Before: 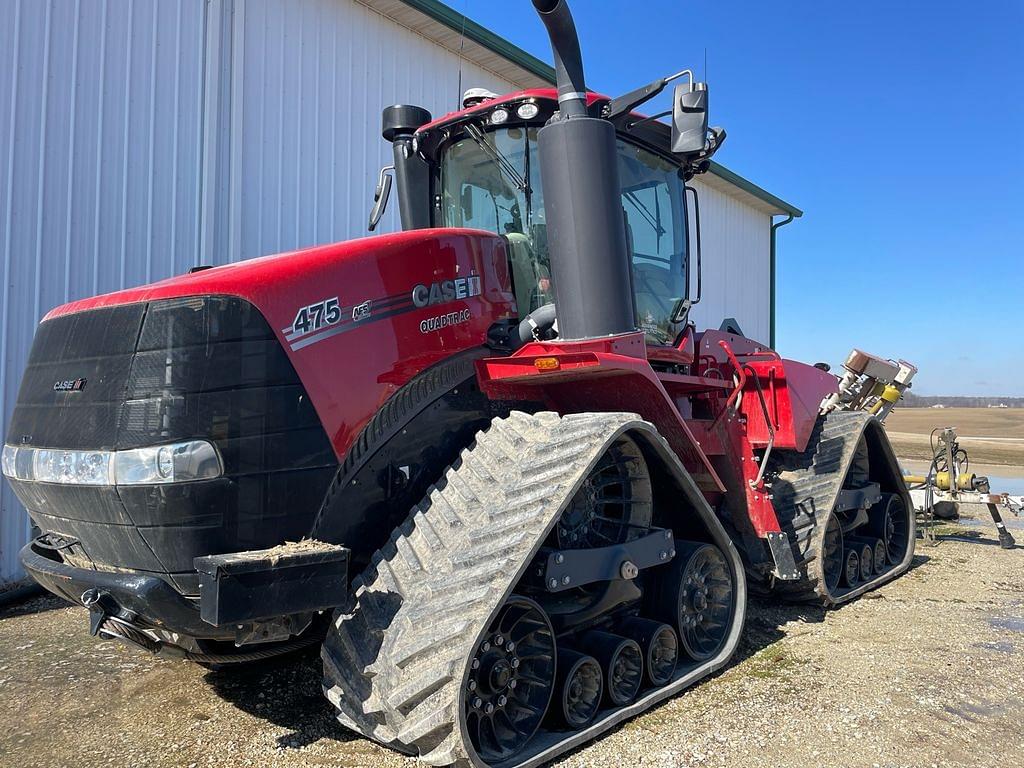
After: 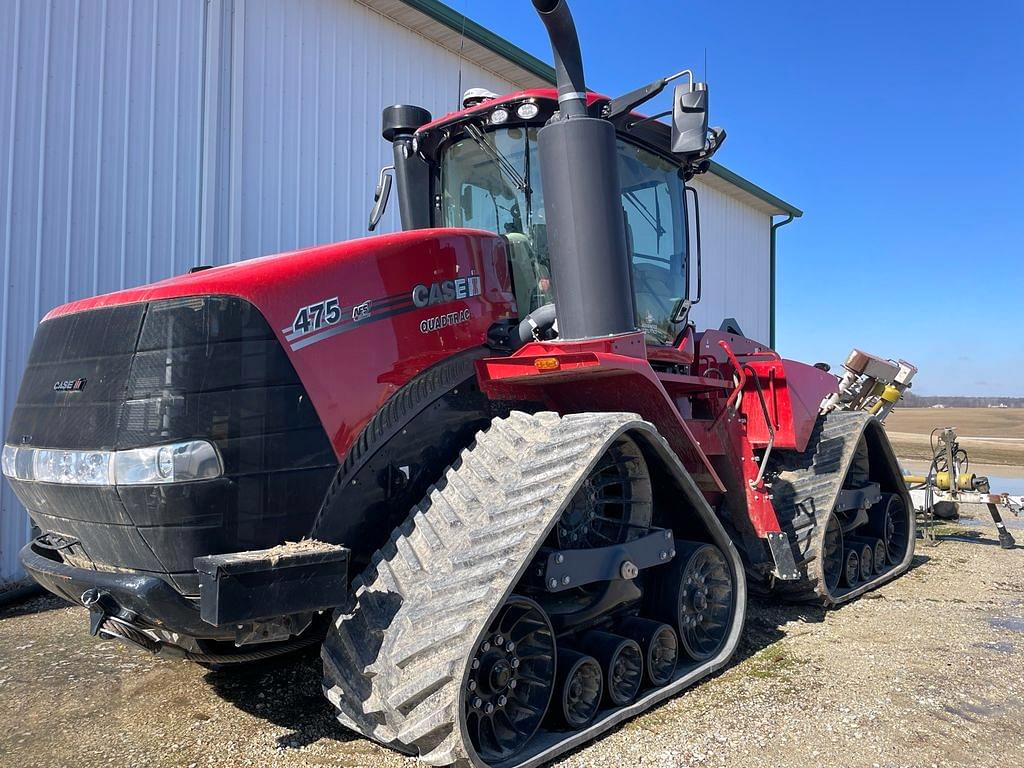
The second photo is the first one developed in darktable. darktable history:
white balance: red 1.009, blue 1.027
shadows and highlights: shadows 37.27, highlights -28.18, soften with gaussian
